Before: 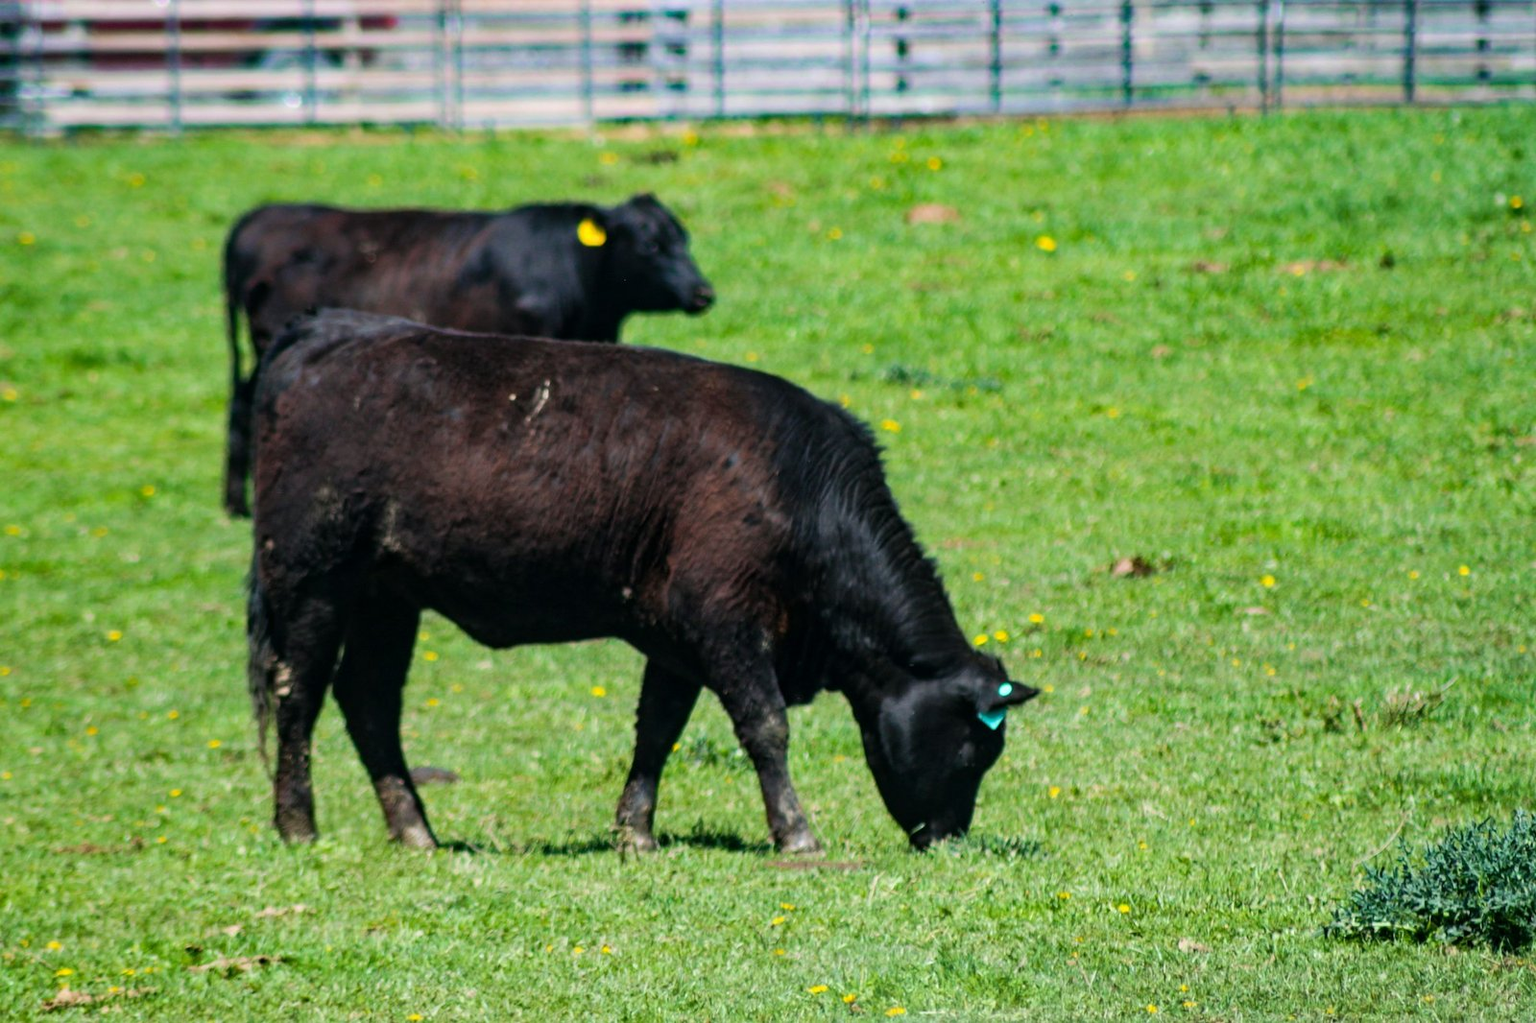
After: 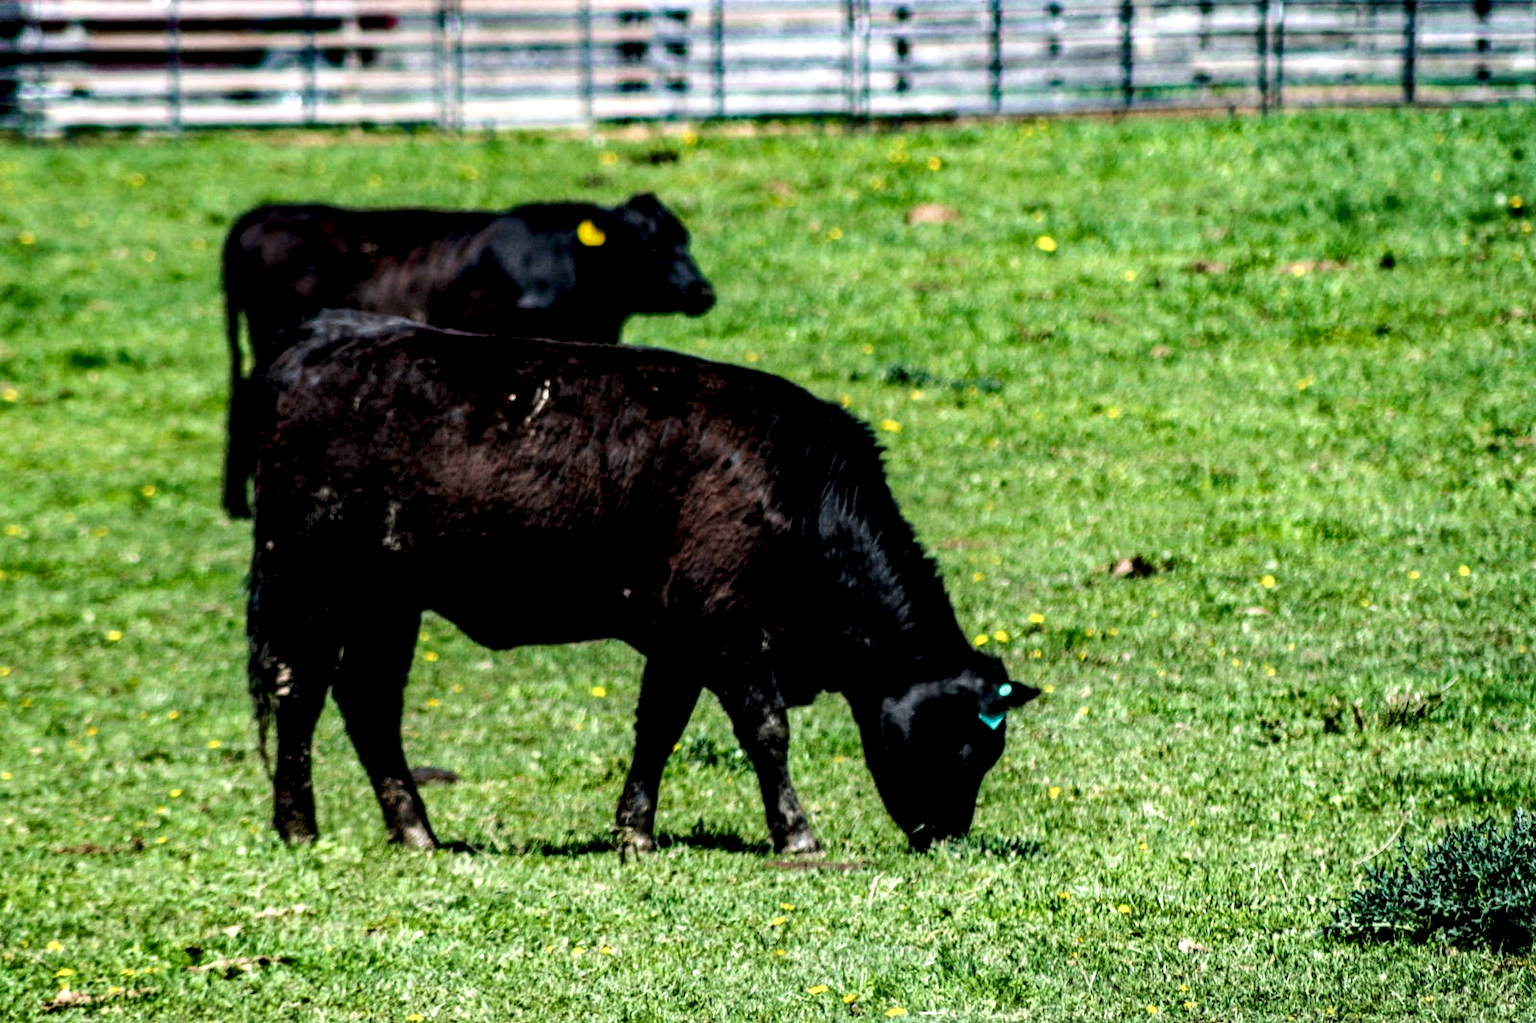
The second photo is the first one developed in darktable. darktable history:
local contrast: shadows 168%, detail 223%
